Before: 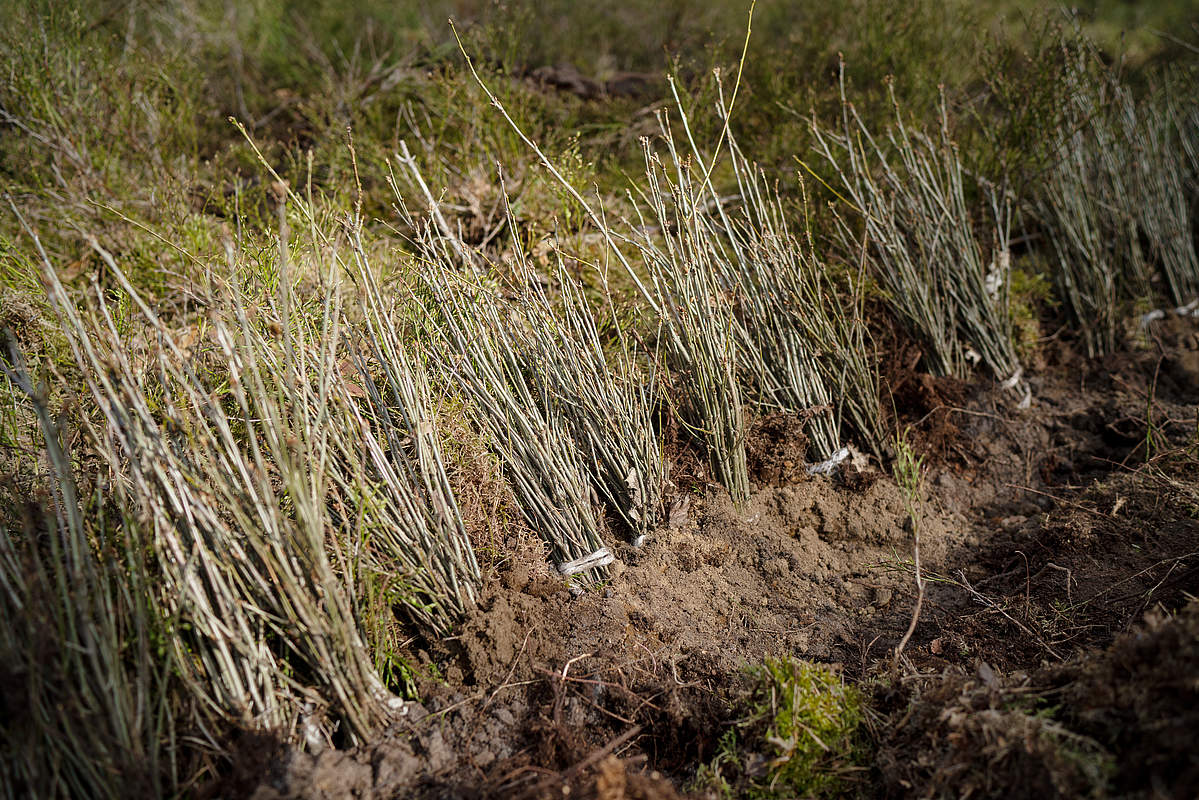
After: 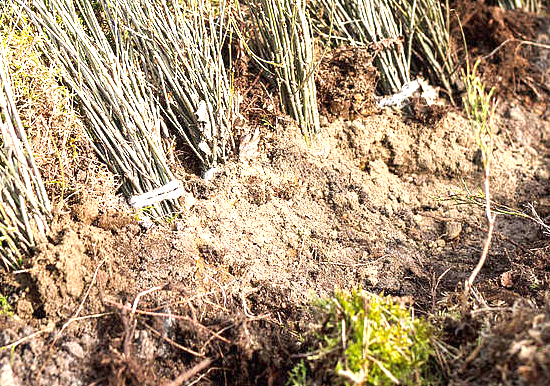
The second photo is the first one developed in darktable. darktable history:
exposure: black level correction 0, exposure 1.895 EV, compensate highlight preservation false
crop: left 35.904%, top 45.904%, right 18.186%, bottom 5.826%
